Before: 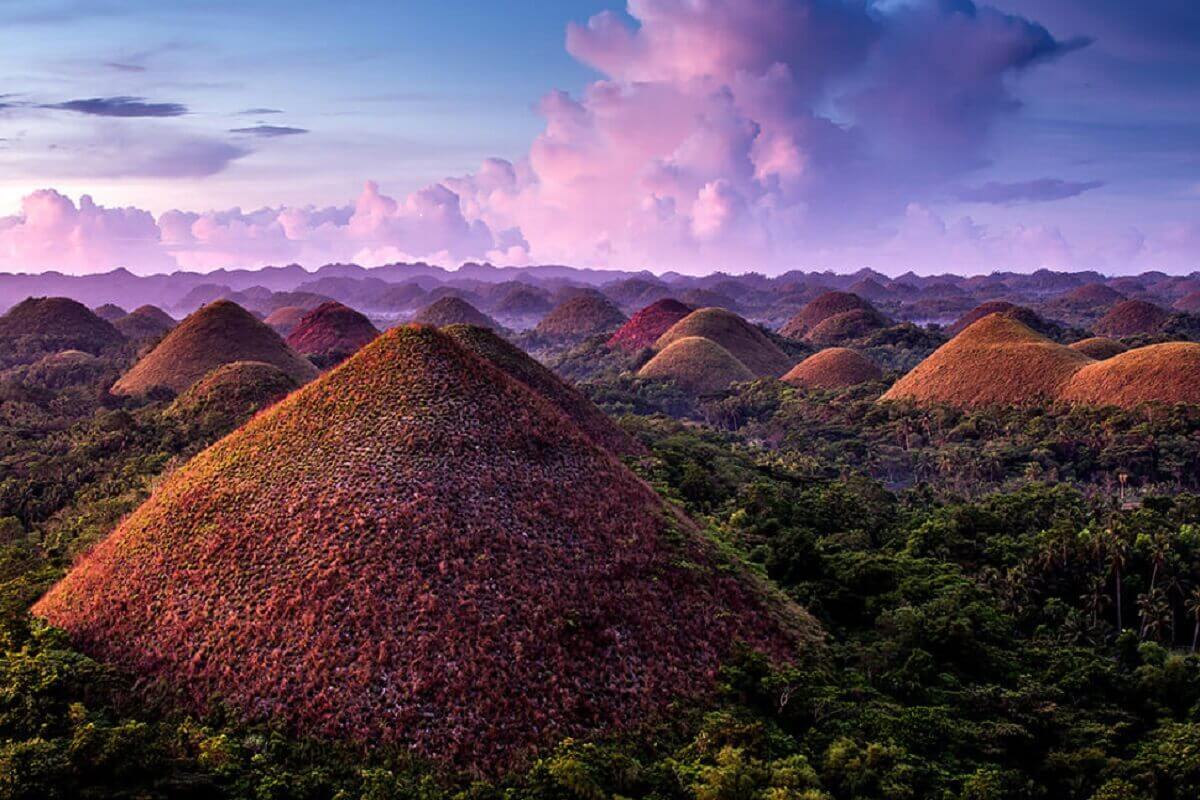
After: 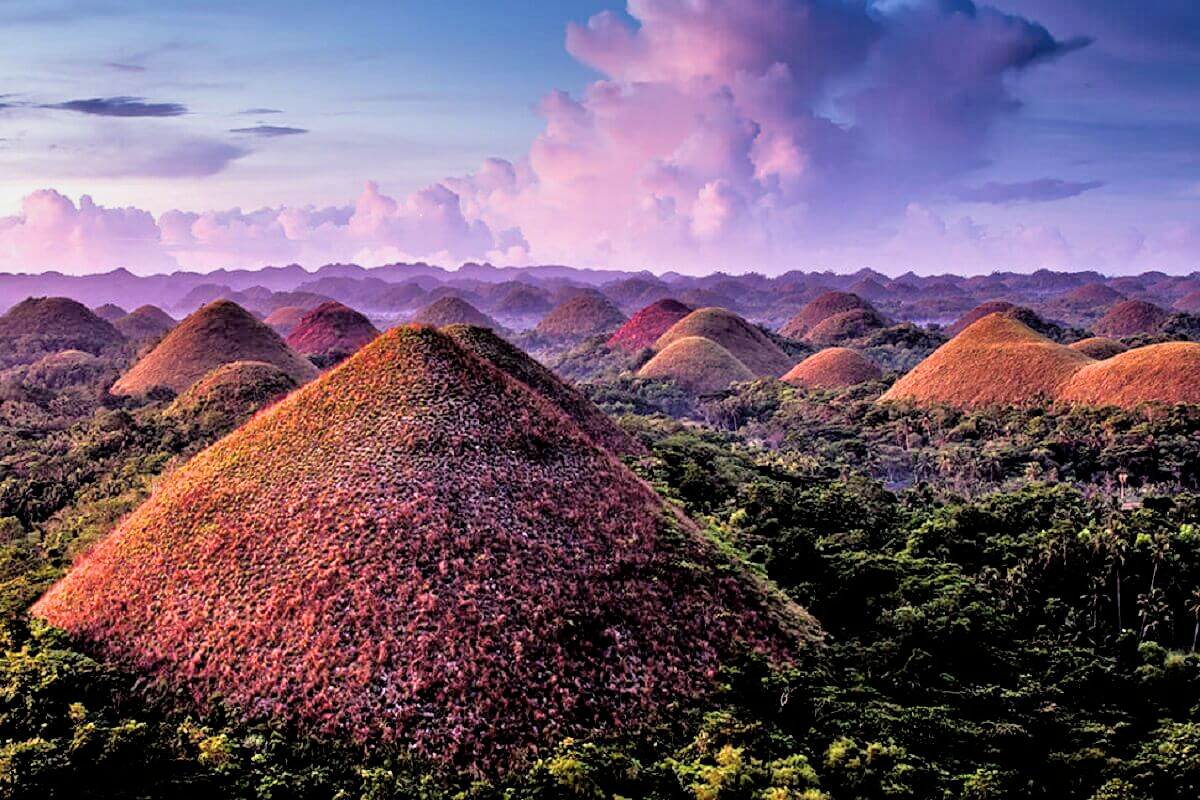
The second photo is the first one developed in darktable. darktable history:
tone equalizer: -7 EV 0.15 EV, -6 EV 0.6 EV, -5 EV 1.15 EV, -4 EV 1.33 EV, -3 EV 1.15 EV, -2 EV 0.6 EV, -1 EV 0.15 EV, mask exposure compensation -0.5 EV
filmic rgb: black relative exposure -5 EV, white relative exposure 3.2 EV, hardness 3.42, contrast 1.2, highlights saturation mix -30%
graduated density: on, module defaults
exposure: exposure 0.485 EV, compensate highlight preservation false
